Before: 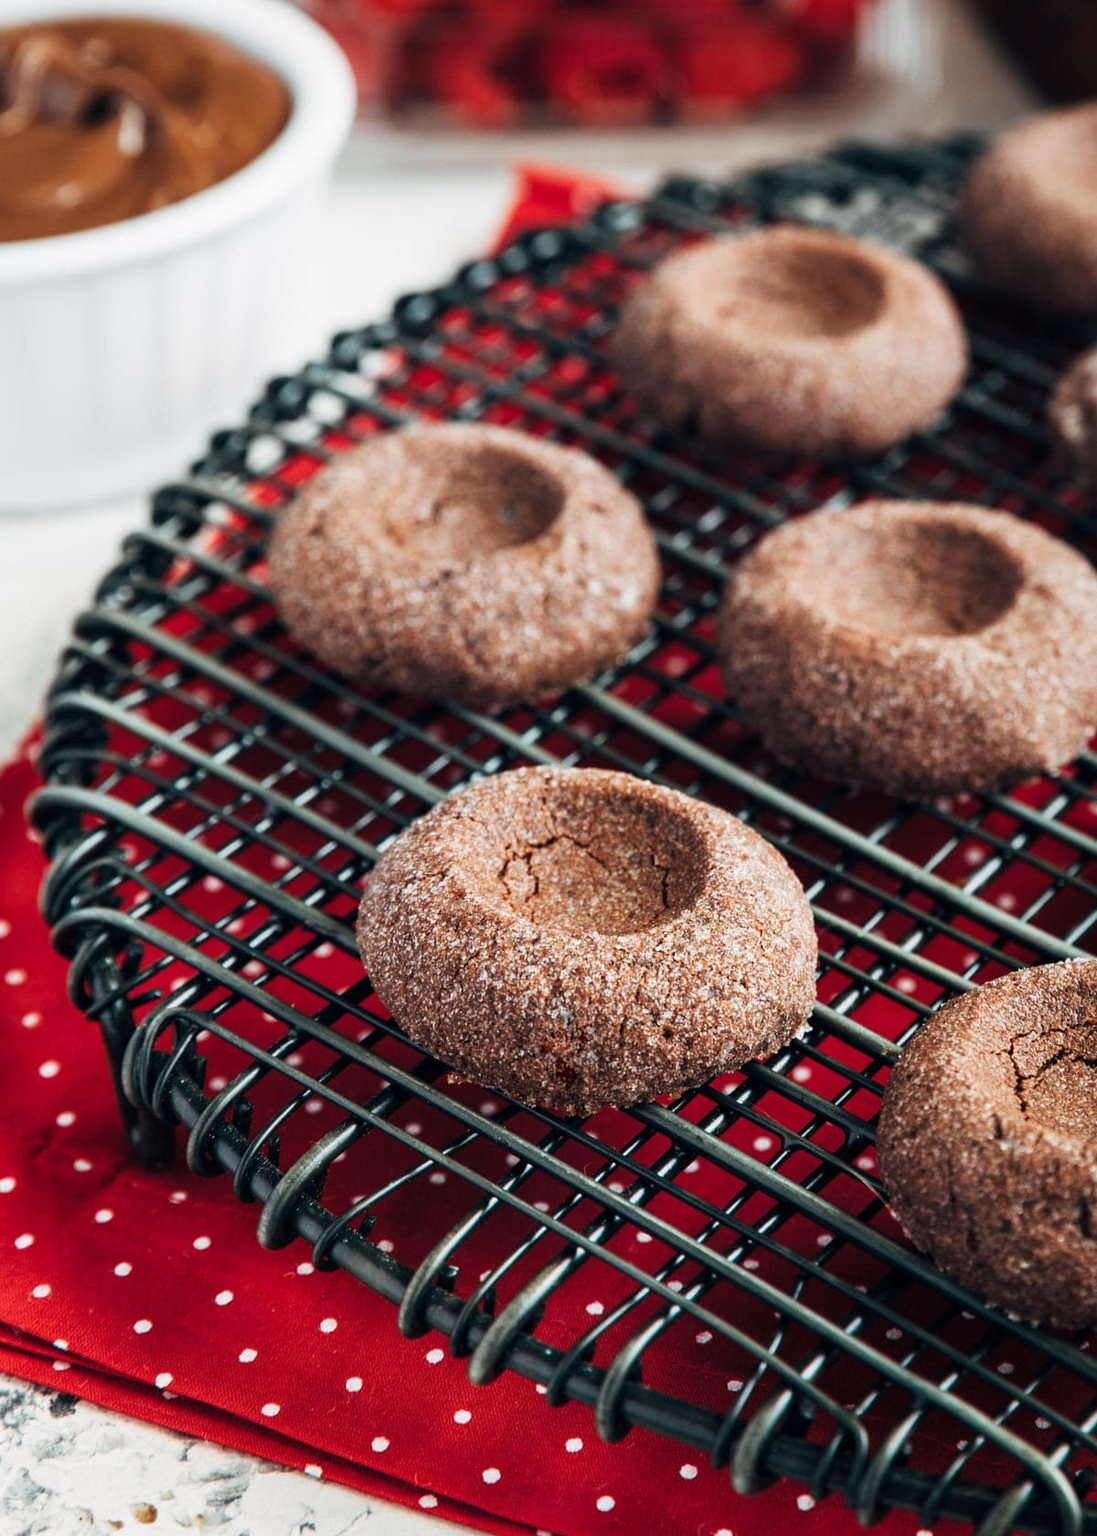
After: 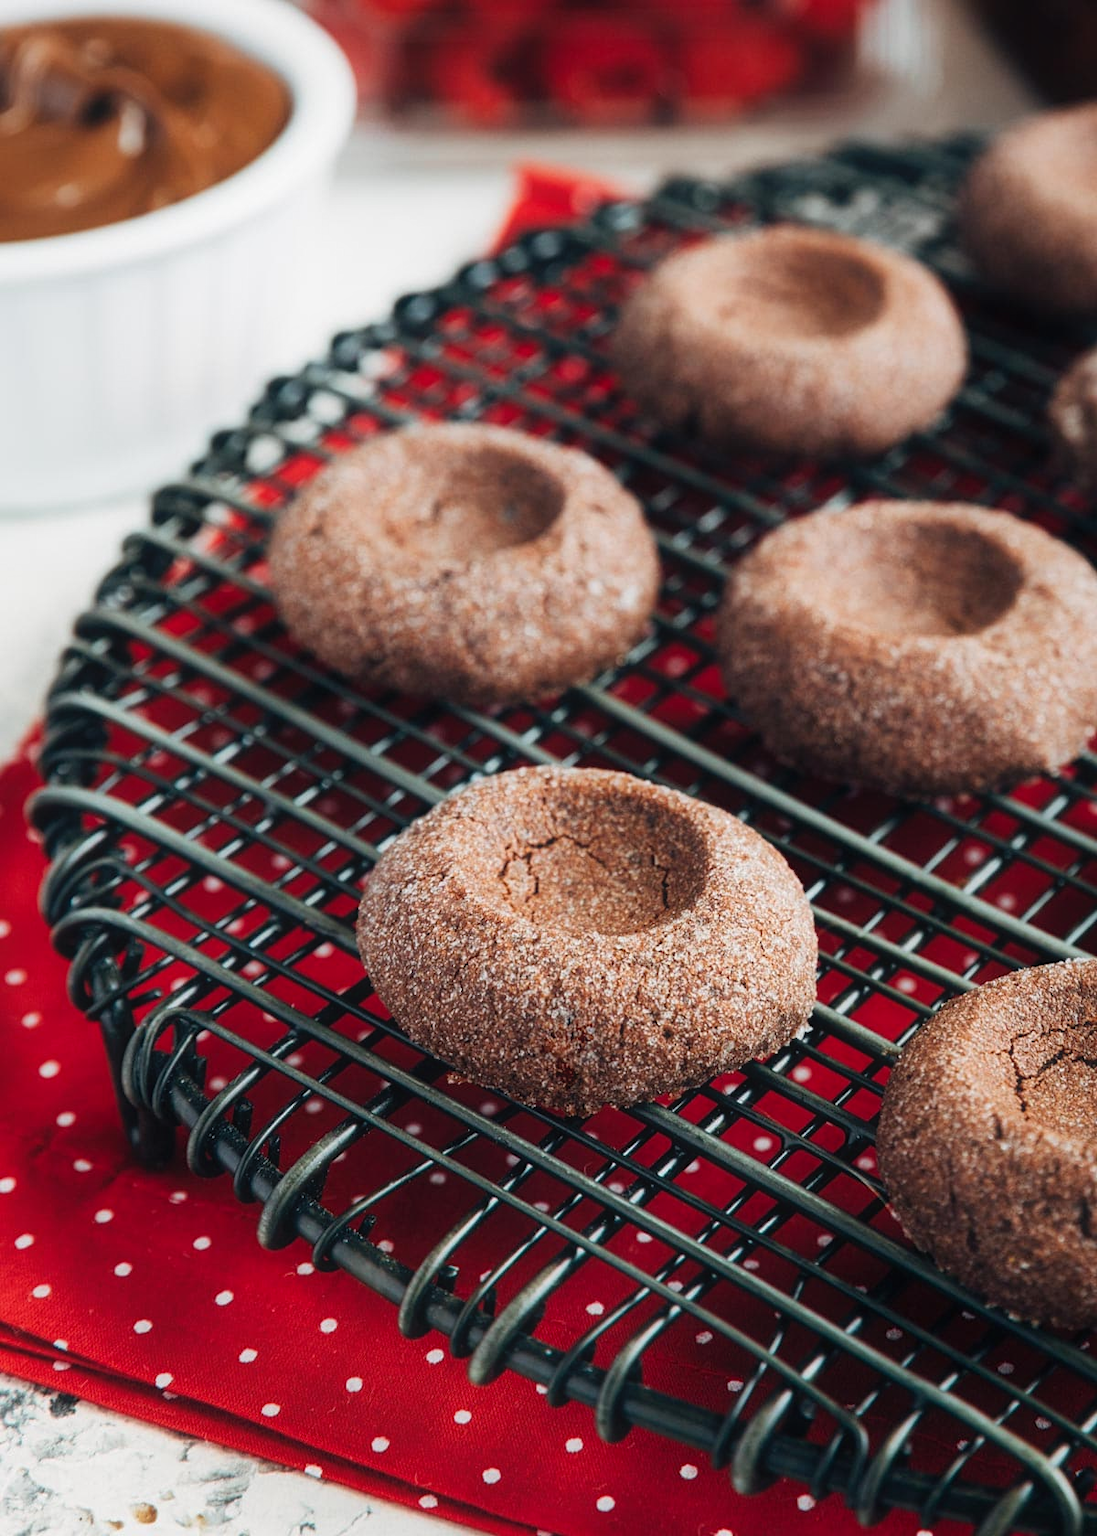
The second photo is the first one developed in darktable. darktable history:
contrast equalizer: octaves 7, y [[0.5, 0.486, 0.447, 0.446, 0.489, 0.5], [0.5 ×6], [0.5 ×6], [0 ×6], [0 ×6]]
